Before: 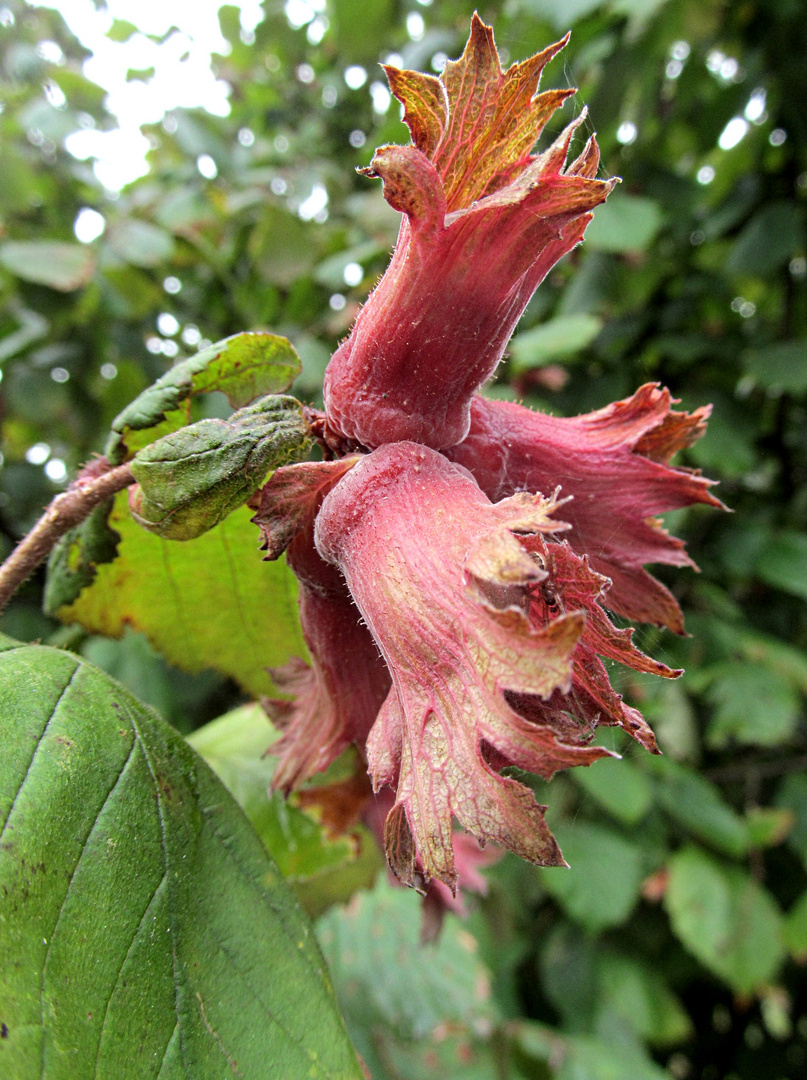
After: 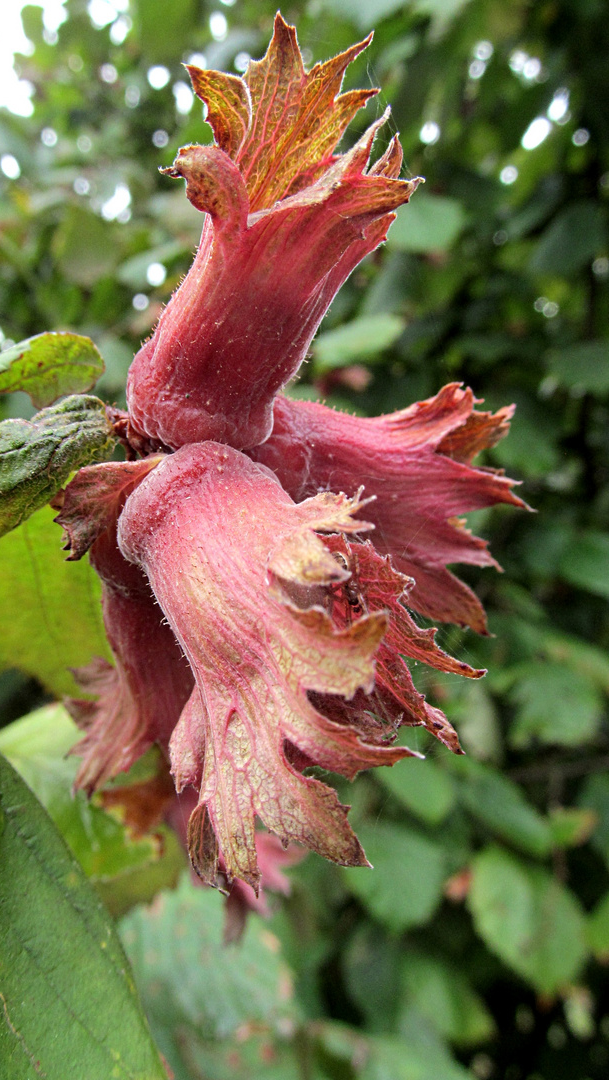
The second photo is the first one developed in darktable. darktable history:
crop and rotate: left 24.515%
